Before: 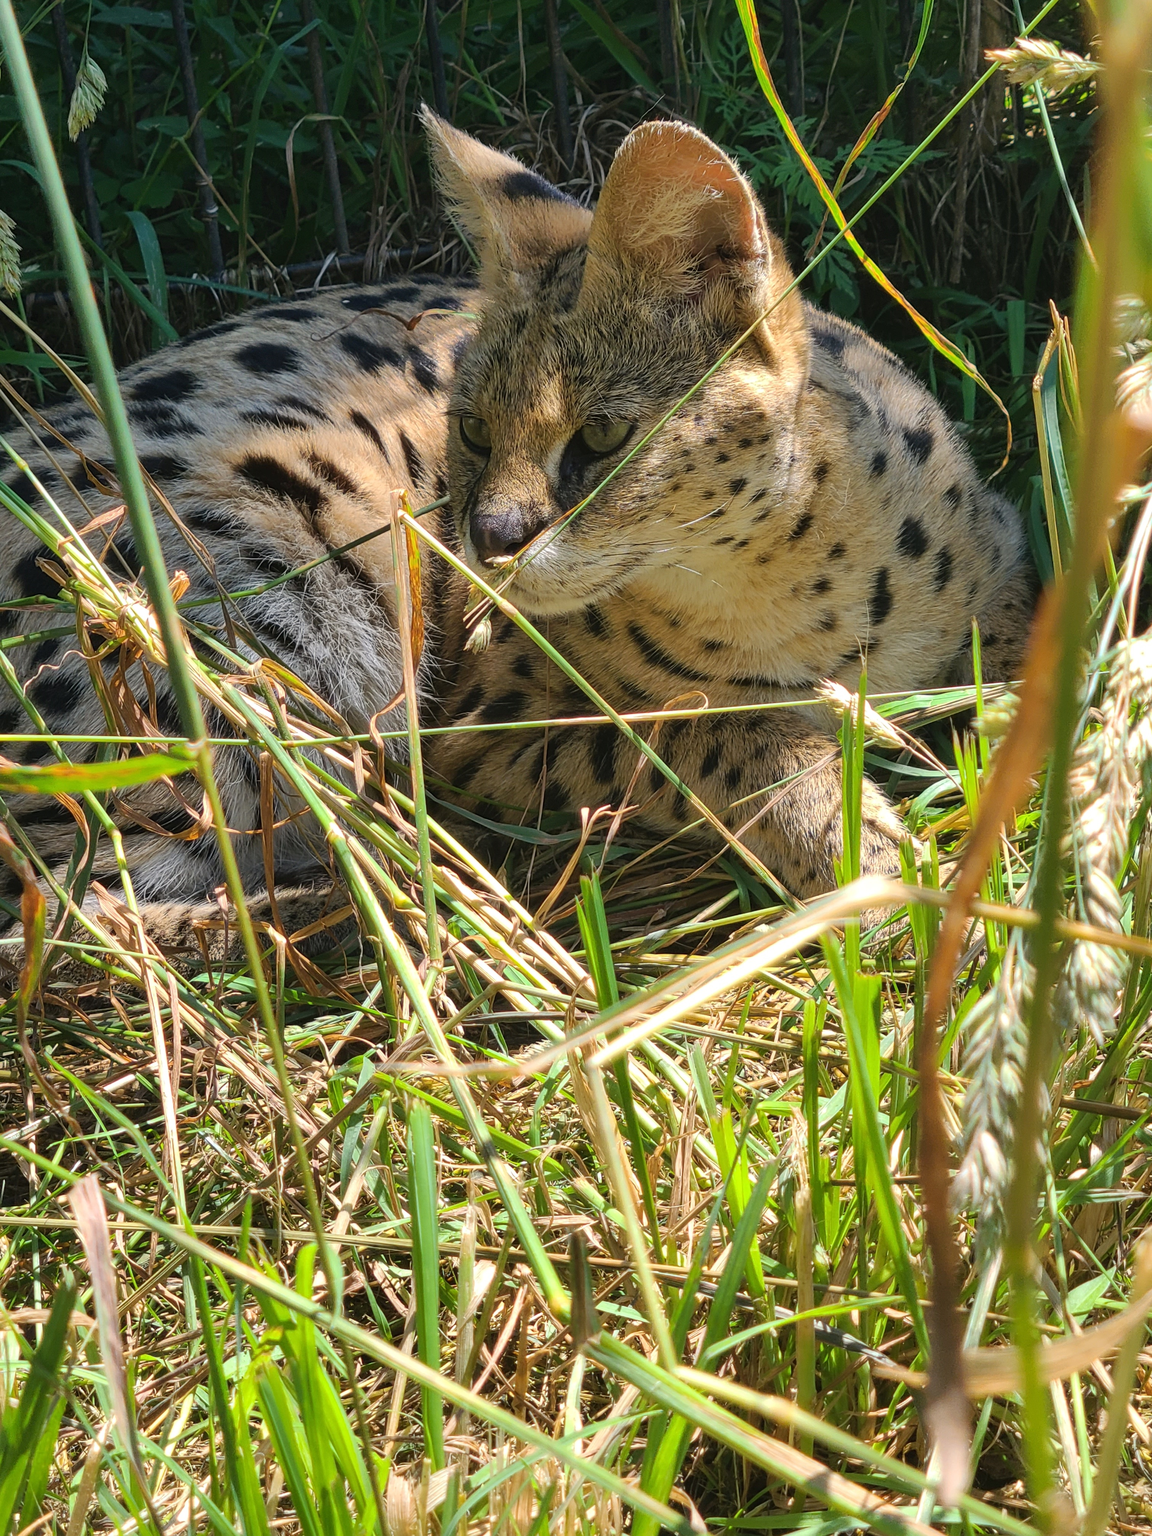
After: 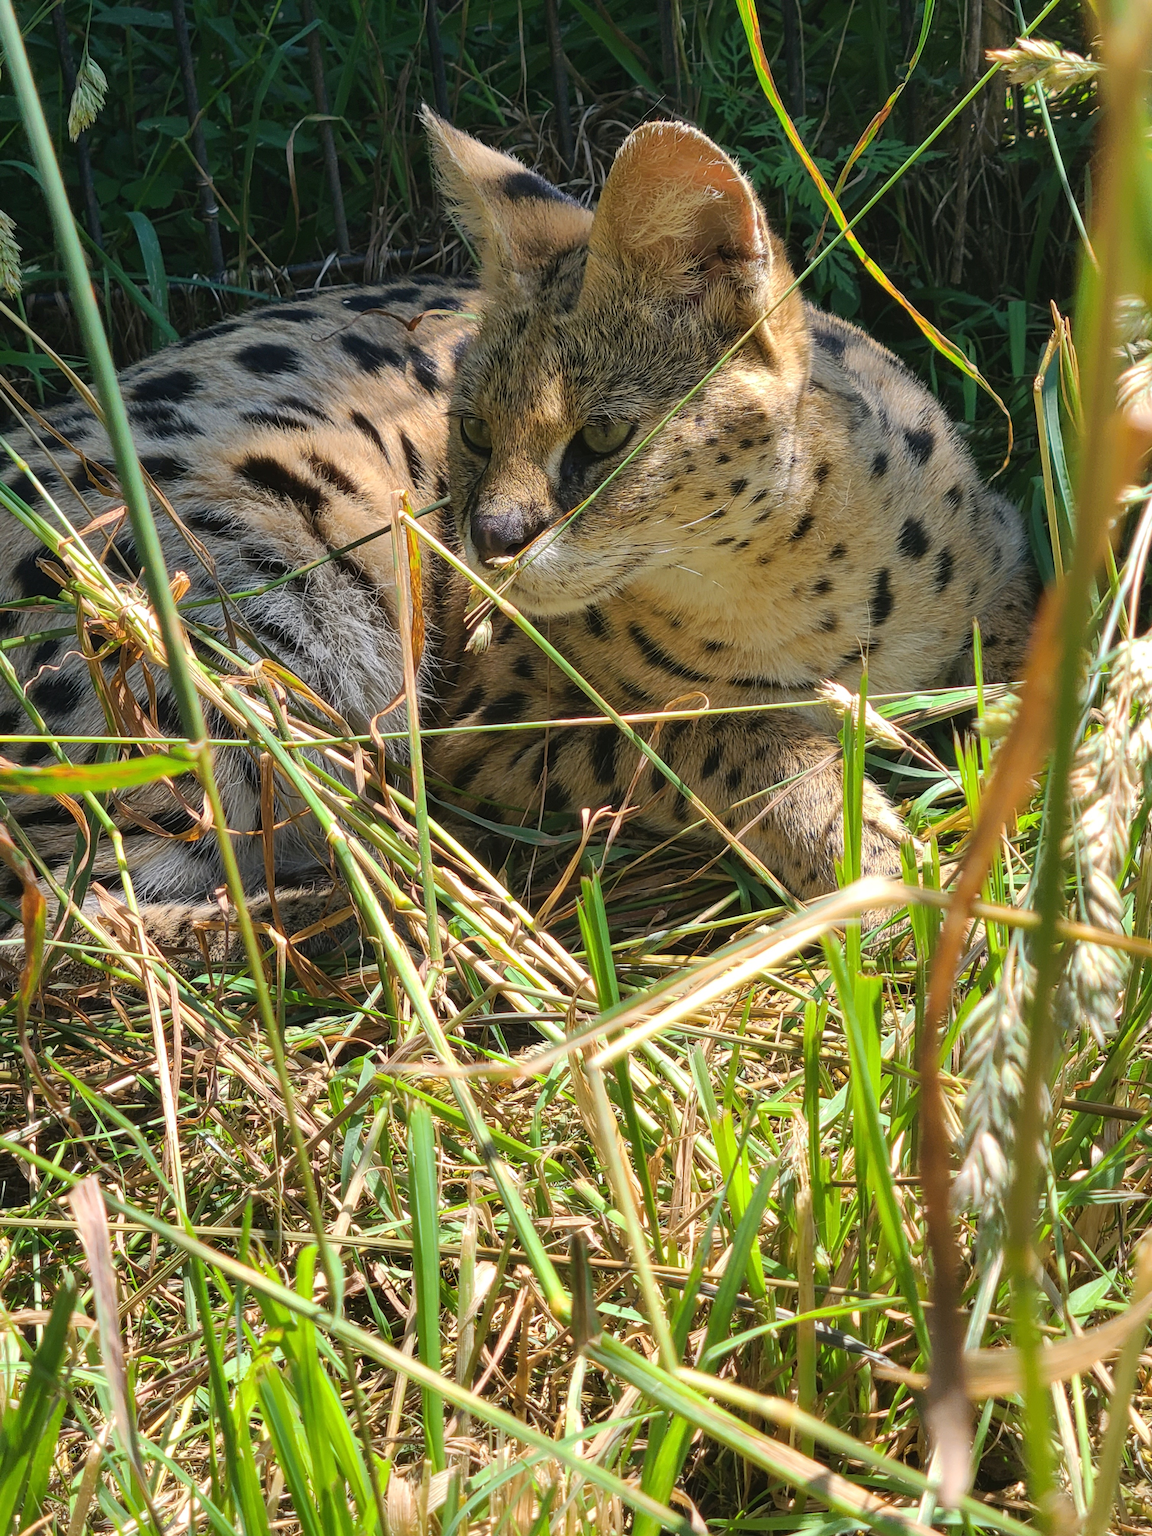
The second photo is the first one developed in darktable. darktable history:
contrast equalizer: y [[0.5 ×6], [0.5 ×6], [0.975, 0.964, 0.925, 0.865, 0.793, 0.721], [0 ×6], [0 ×6]]
crop: bottom 0.071%
